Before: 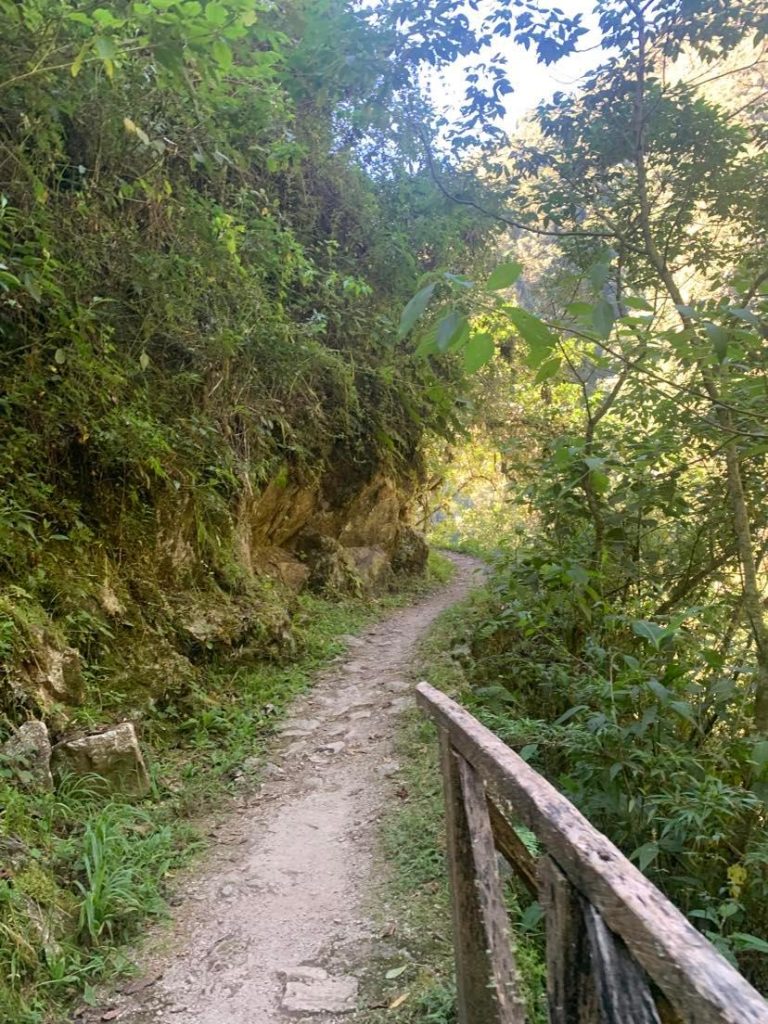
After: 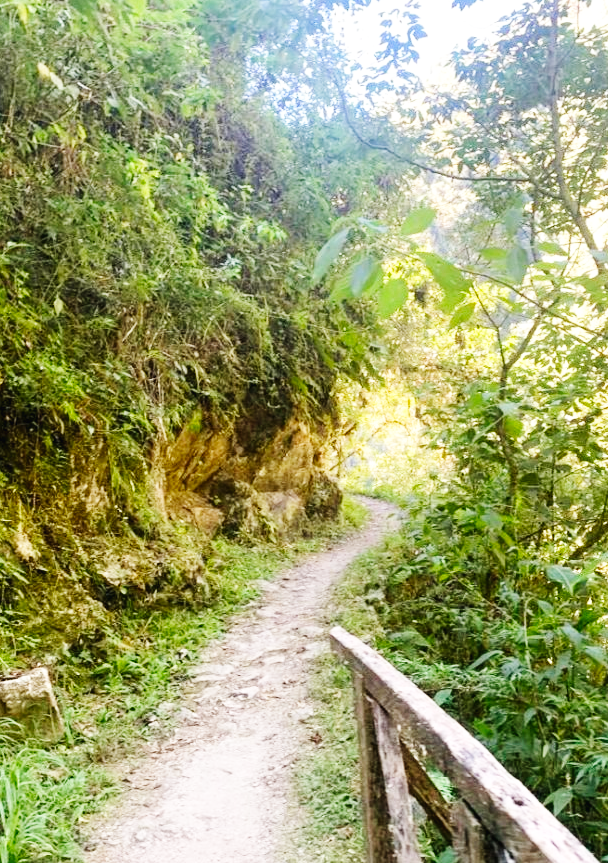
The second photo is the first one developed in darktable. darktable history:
base curve: curves: ch0 [(0, 0.003) (0.001, 0.002) (0.006, 0.004) (0.02, 0.022) (0.048, 0.086) (0.094, 0.234) (0.162, 0.431) (0.258, 0.629) (0.385, 0.8) (0.548, 0.918) (0.751, 0.988) (1, 1)], preserve colors none
crop: left 11.225%, top 5.381%, right 9.565%, bottom 10.314%
